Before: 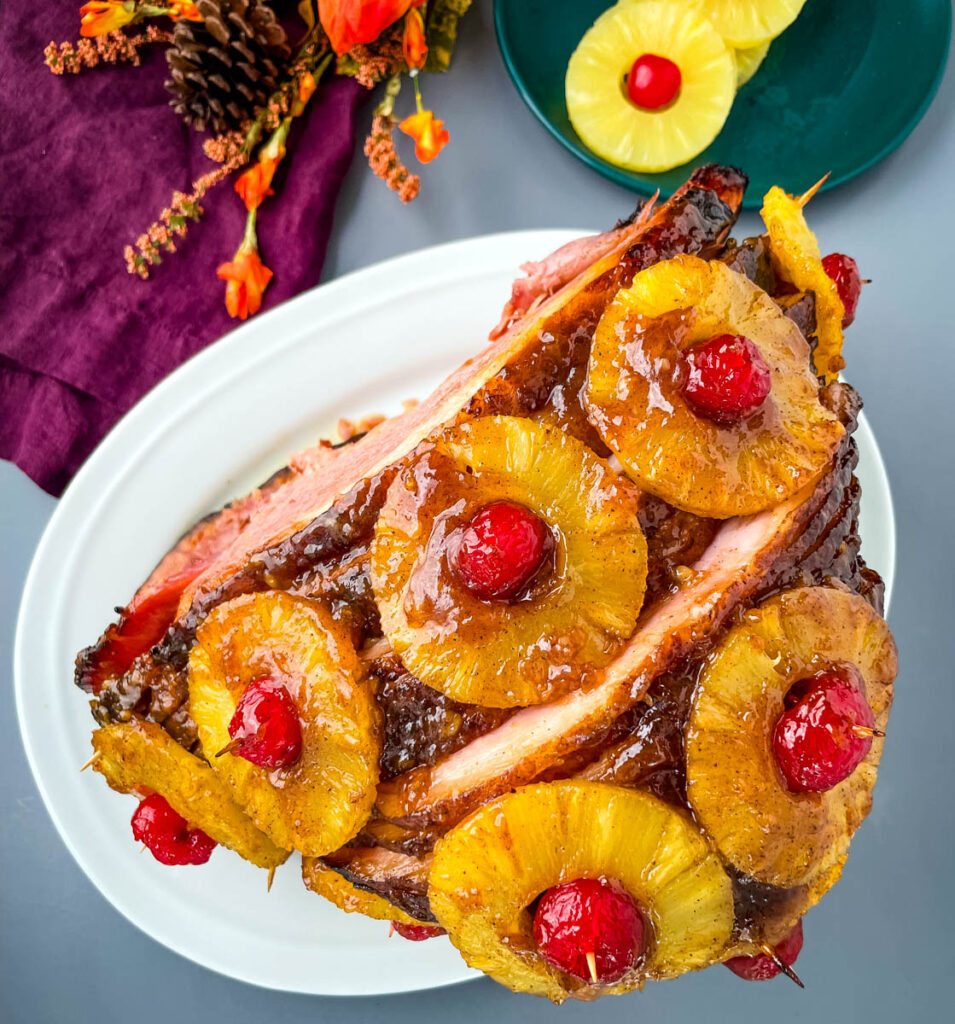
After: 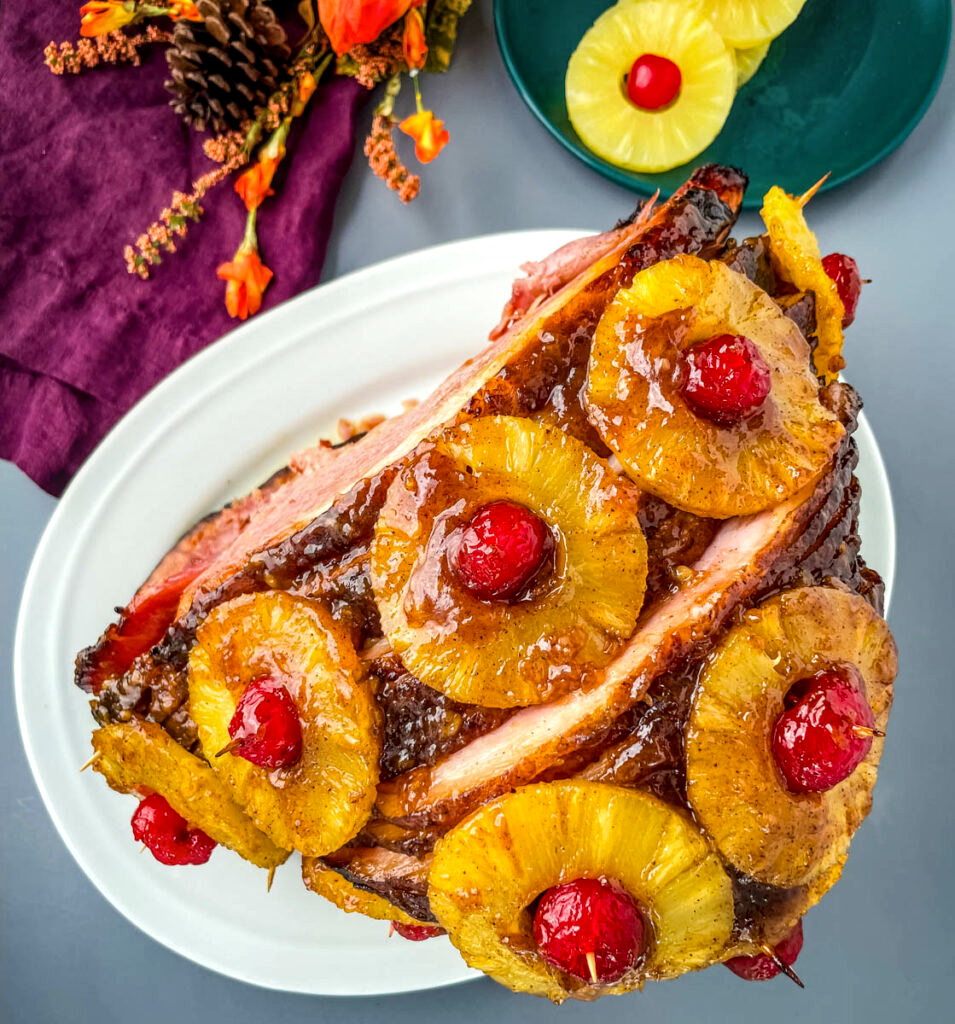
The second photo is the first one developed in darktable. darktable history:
local contrast: on, module defaults
color correction: highlights b* 2.95
tone equalizer: edges refinement/feathering 500, mask exposure compensation -1.57 EV, preserve details no
